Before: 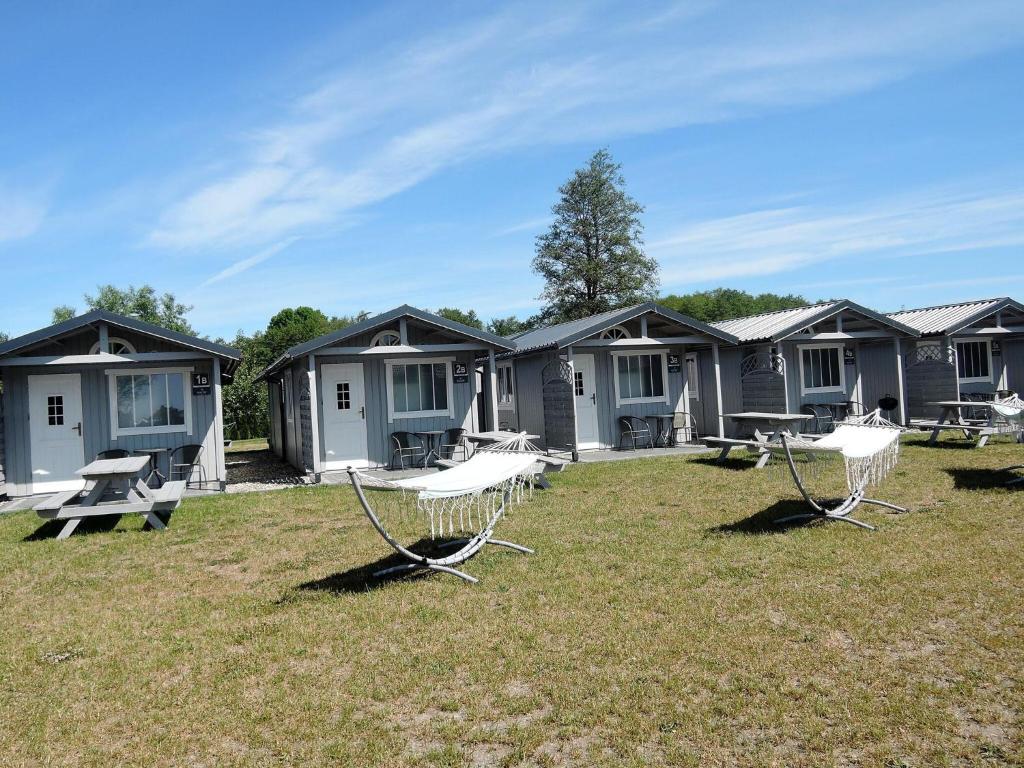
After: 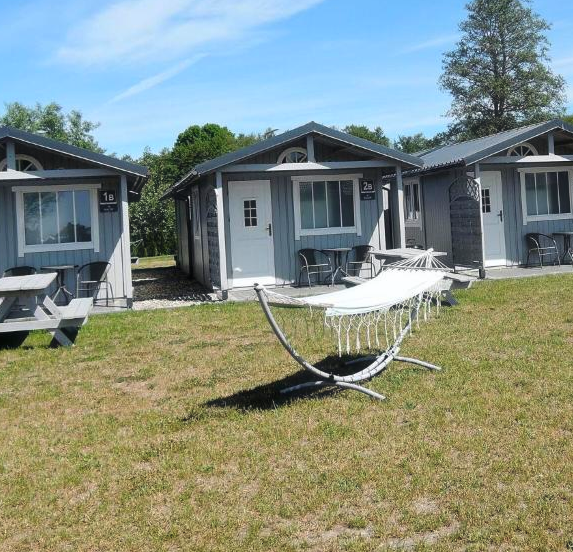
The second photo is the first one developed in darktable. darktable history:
haze removal: strength -0.053, compatibility mode true, adaptive false
contrast brightness saturation: contrast 0.037, saturation 0.163
crop: left 9.142%, top 23.906%, right 34.831%, bottom 4.196%
